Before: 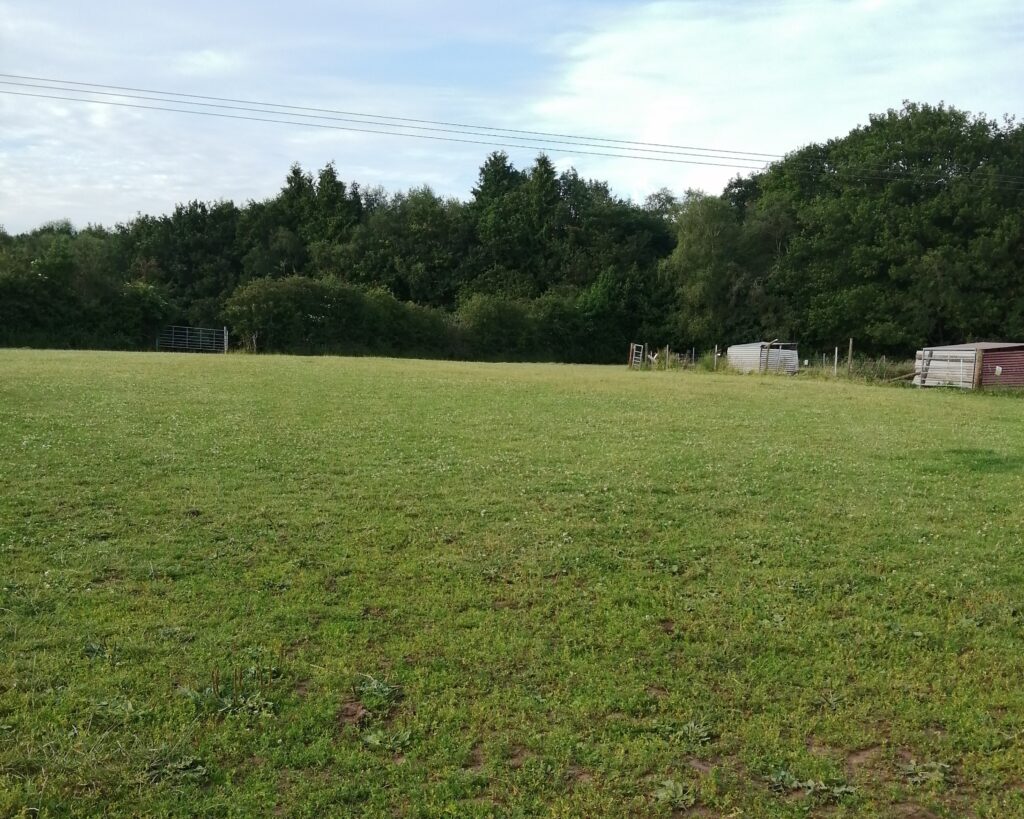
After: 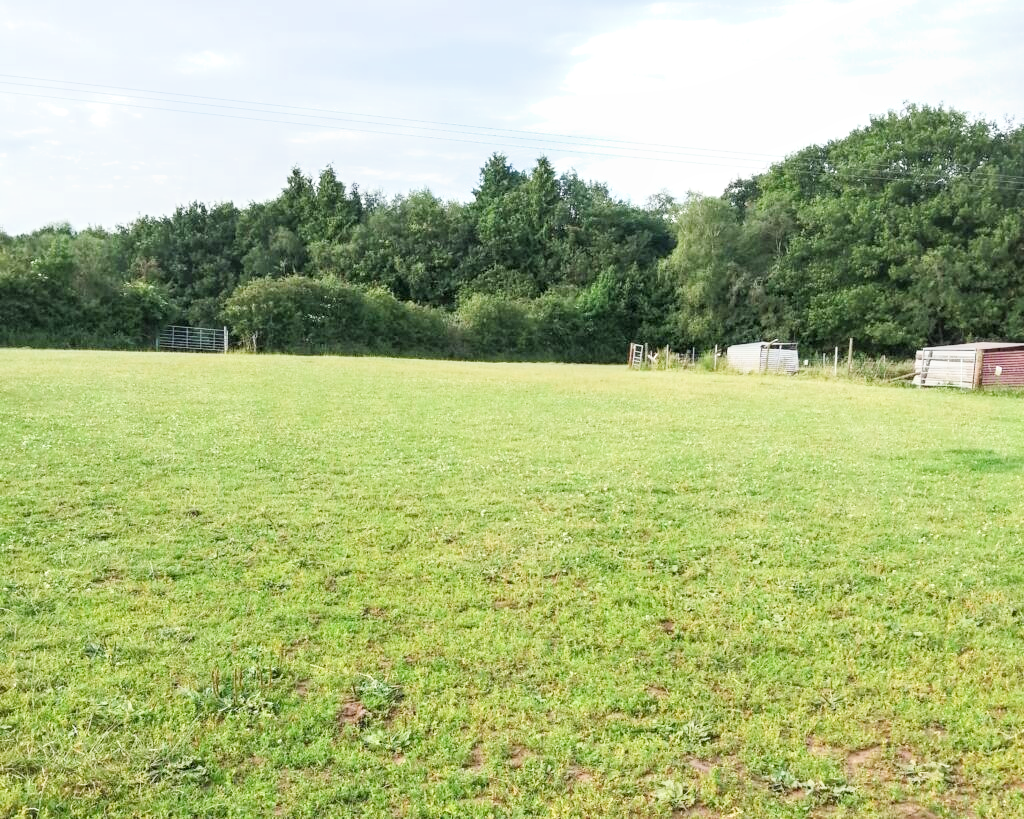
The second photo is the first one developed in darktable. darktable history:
exposure: exposure 2.25 EV, compensate highlight preservation false
filmic rgb: black relative exposure -7.65 EV, white relative exposure 4.56 EV, hardness 3.61
local contrast: on, module defaults
